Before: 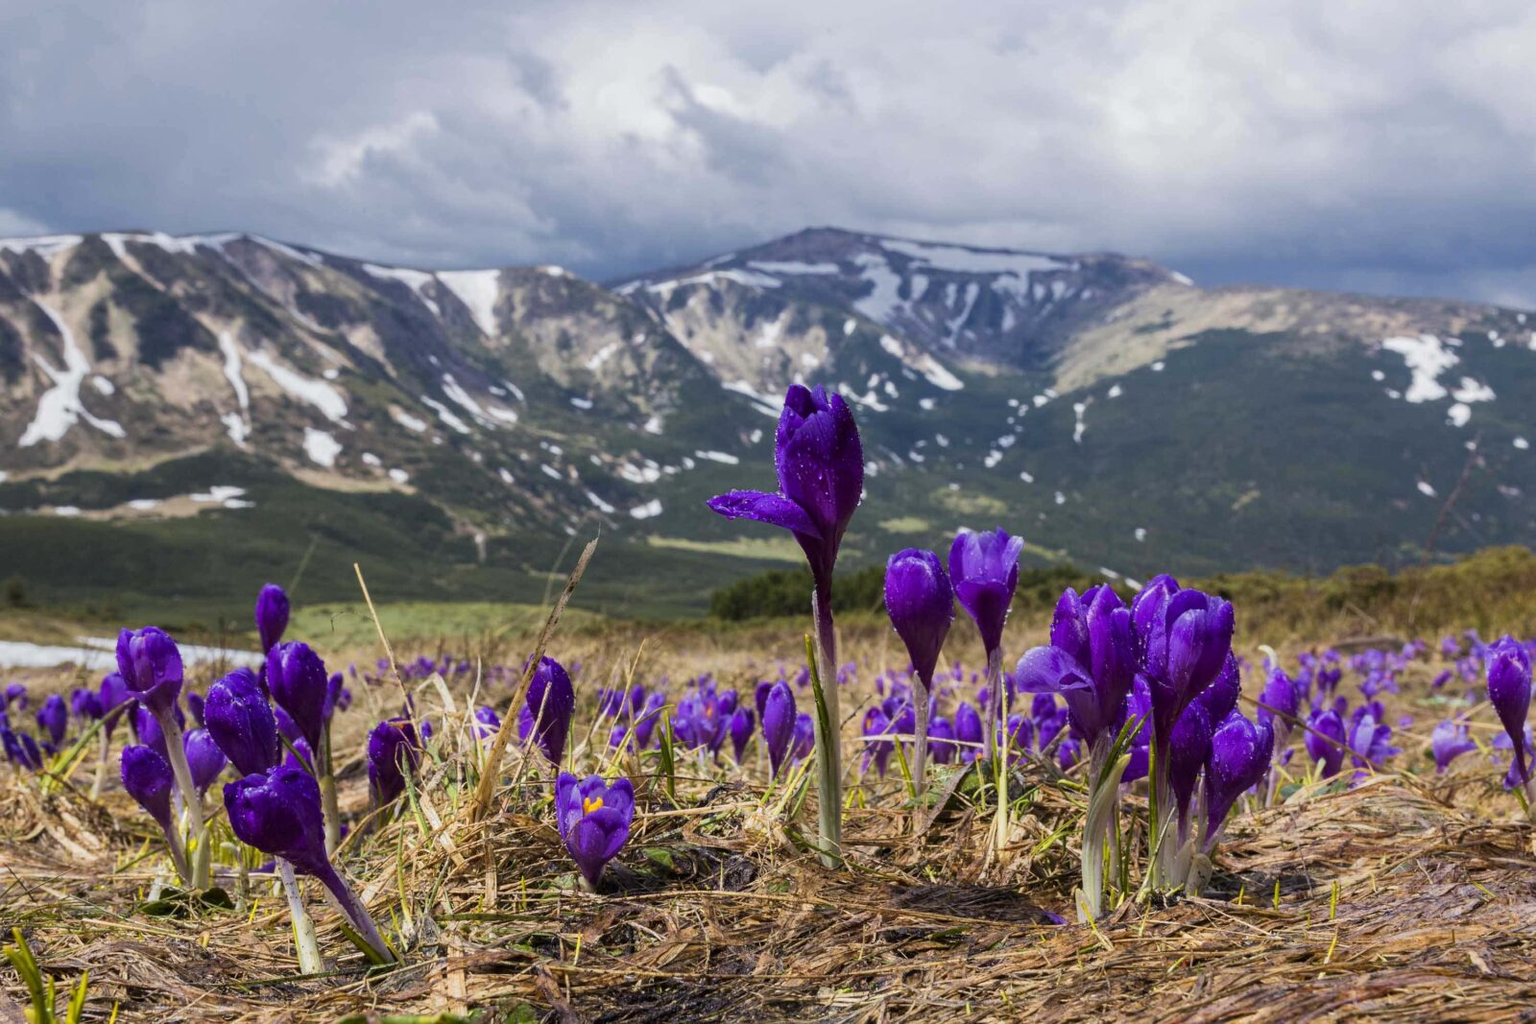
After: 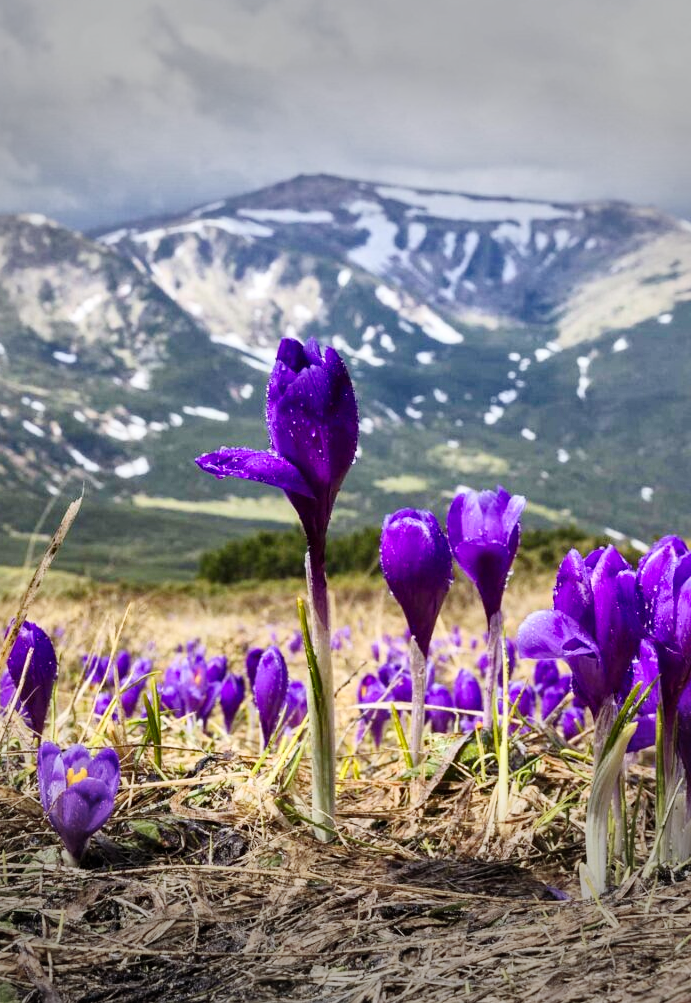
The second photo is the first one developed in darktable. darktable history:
crop: left 33.816%, top 5.977%, right 22.944%
contrast brightness saturation: contrast 0.2, brightness 0.165, saturation 0.217
local contrast: mode bilateral grid, contrast 21, coarseness 50, detail 140%, midtone range 0.2
tone curve: curves: ch0 [(0, 0.01) (0.052, 0.045) (0.136, 0.133) (0.29, 0.332) (0.453, 0.531) (0.676, 0.751) (0.89, 0.919) (1, 1)]; ch1 [(0, 0) (0.094, 0.081) (0.285, 0.299) (0.385, 0.403) (0.446, 0.443) (0.502, 0.5) (0.544, 0.552) (0.589, 0.612) (0.722, 0.728) (1, 1)]; ch2 [(0, 0) (0.257, 0.217) (0.43, 0.421) (0.498, 0.507) (0.531, 0.544) (0.56, 0.579) (0.625, 0.642) (1, 1)], preserve colors none
vignetting: fall-off start 79.48%, width/height ratio 1.329
